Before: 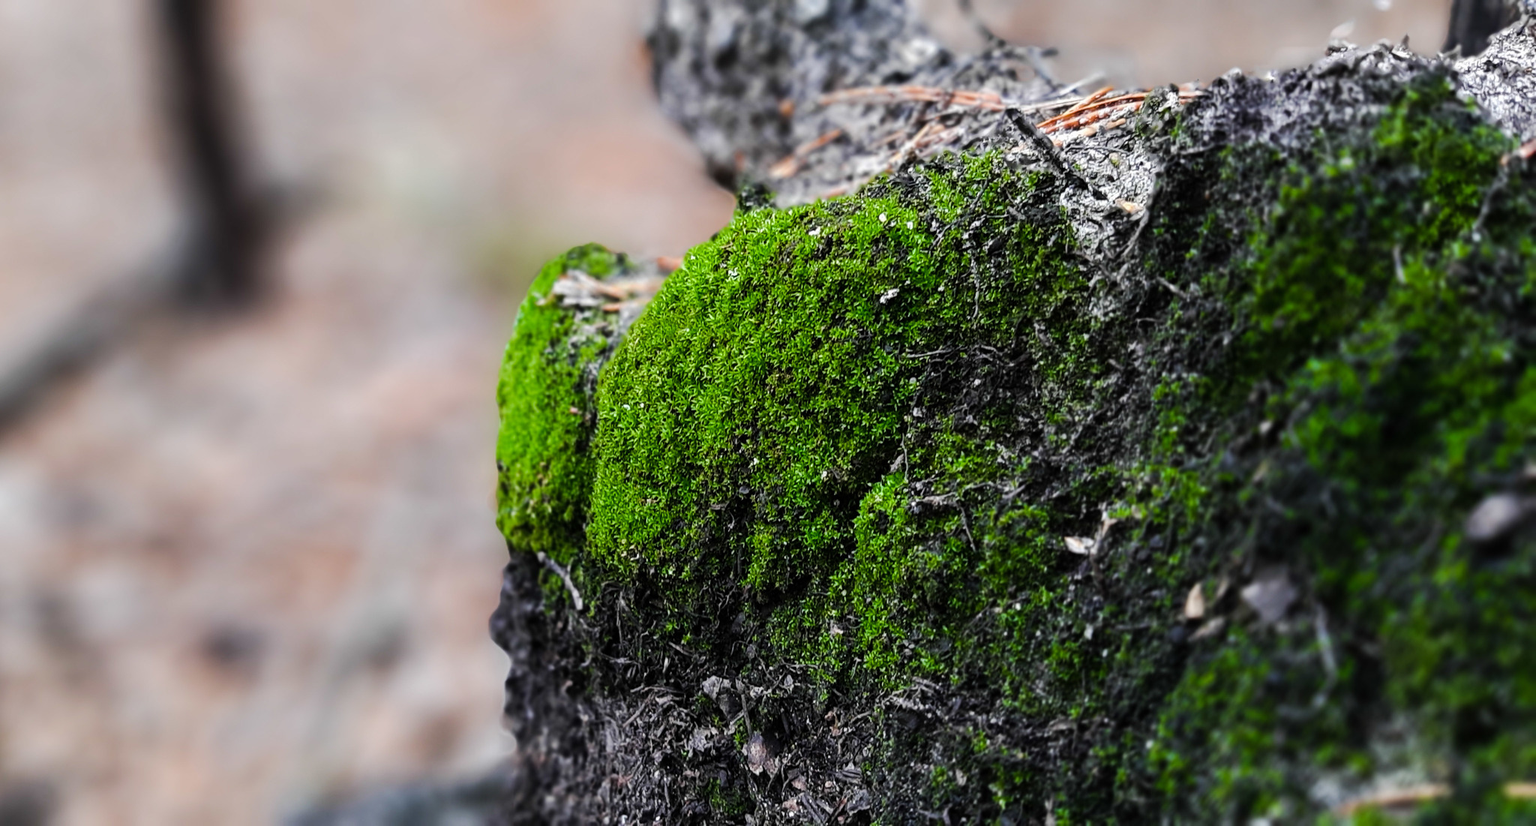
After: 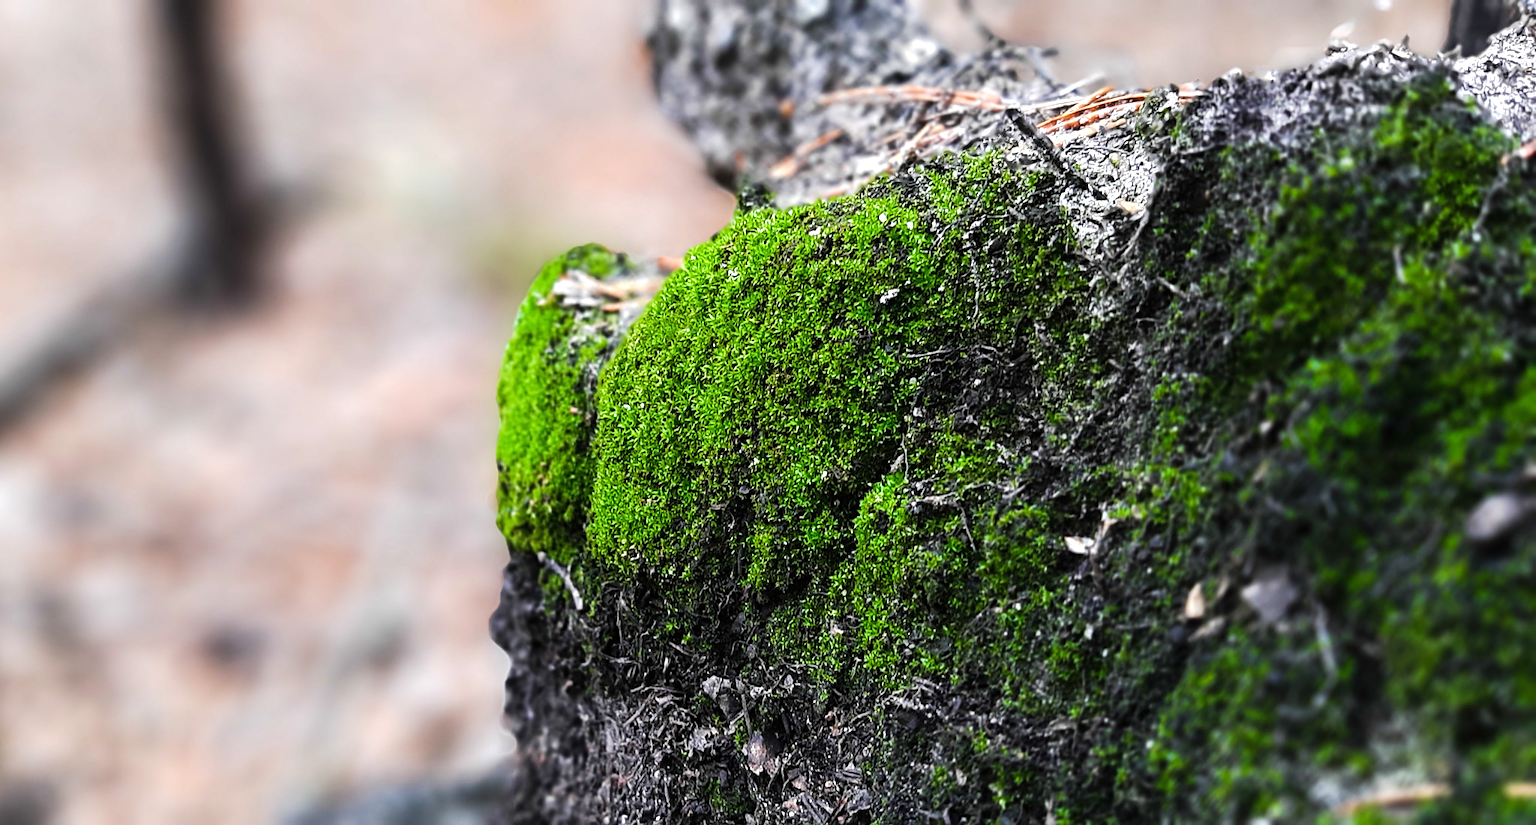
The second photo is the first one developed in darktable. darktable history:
exposure: black level correction 0, exposure 0.499 EV, compensate exposure bias true, compensate highlight preservation false
sharpen: amount 0.201
